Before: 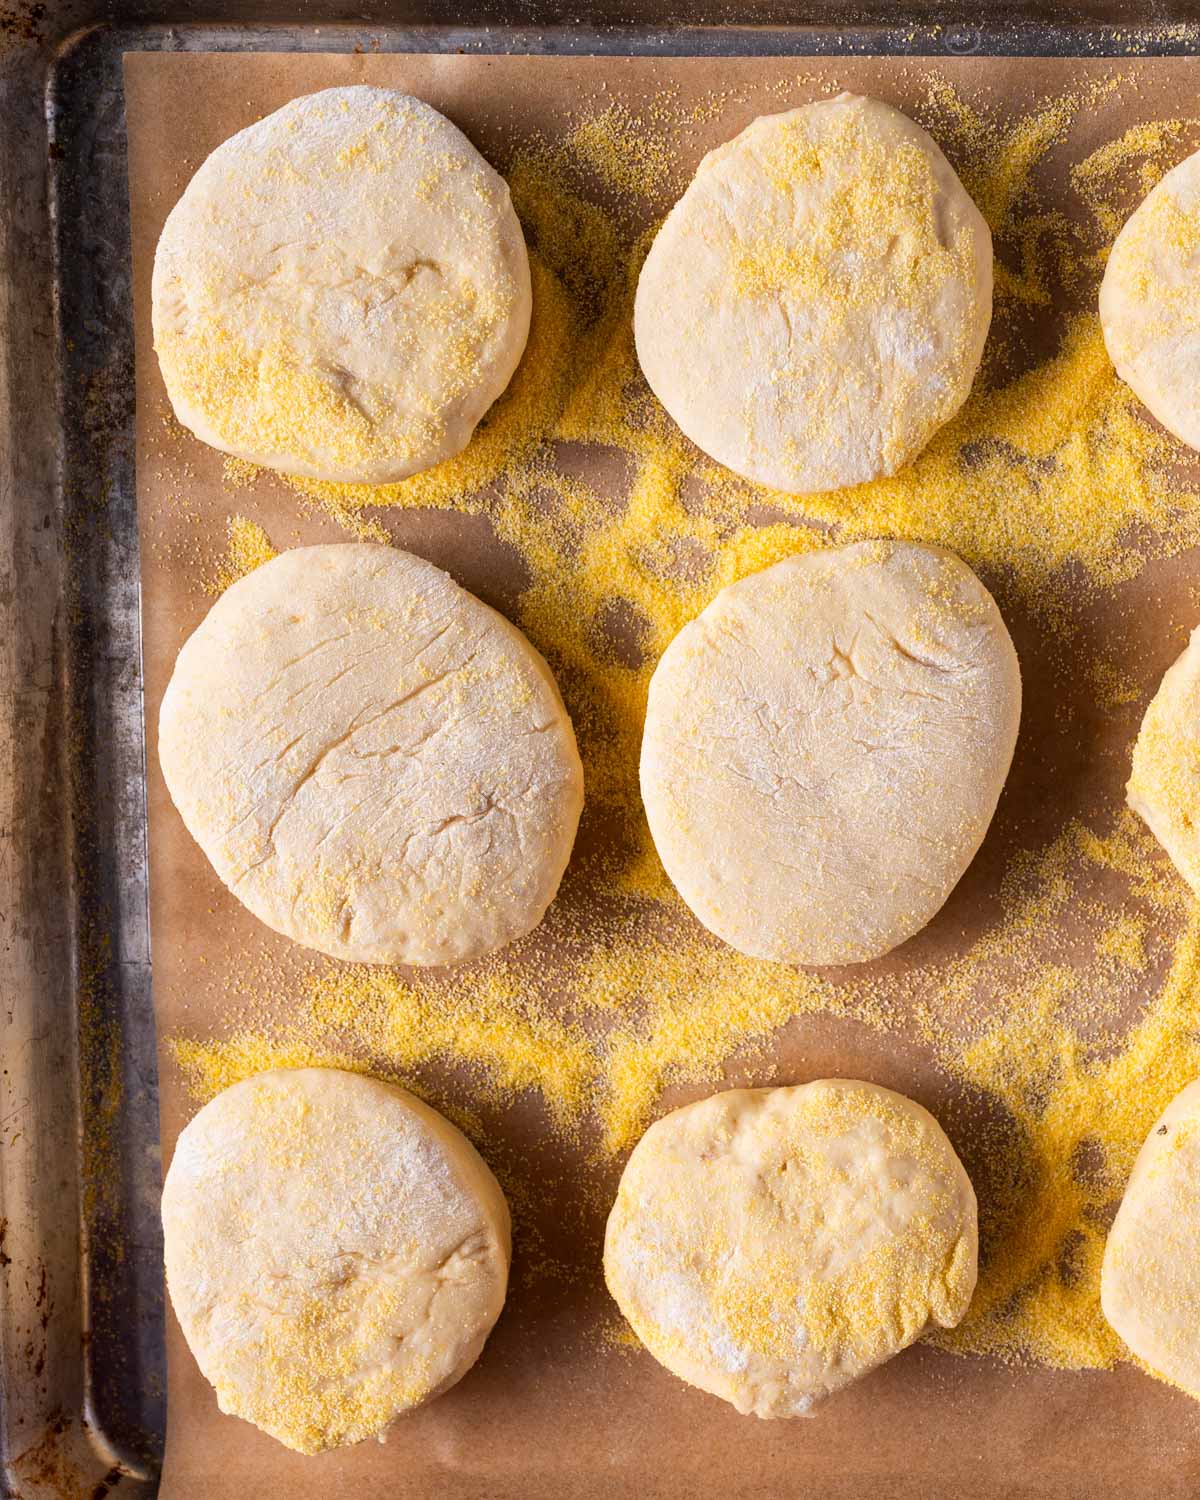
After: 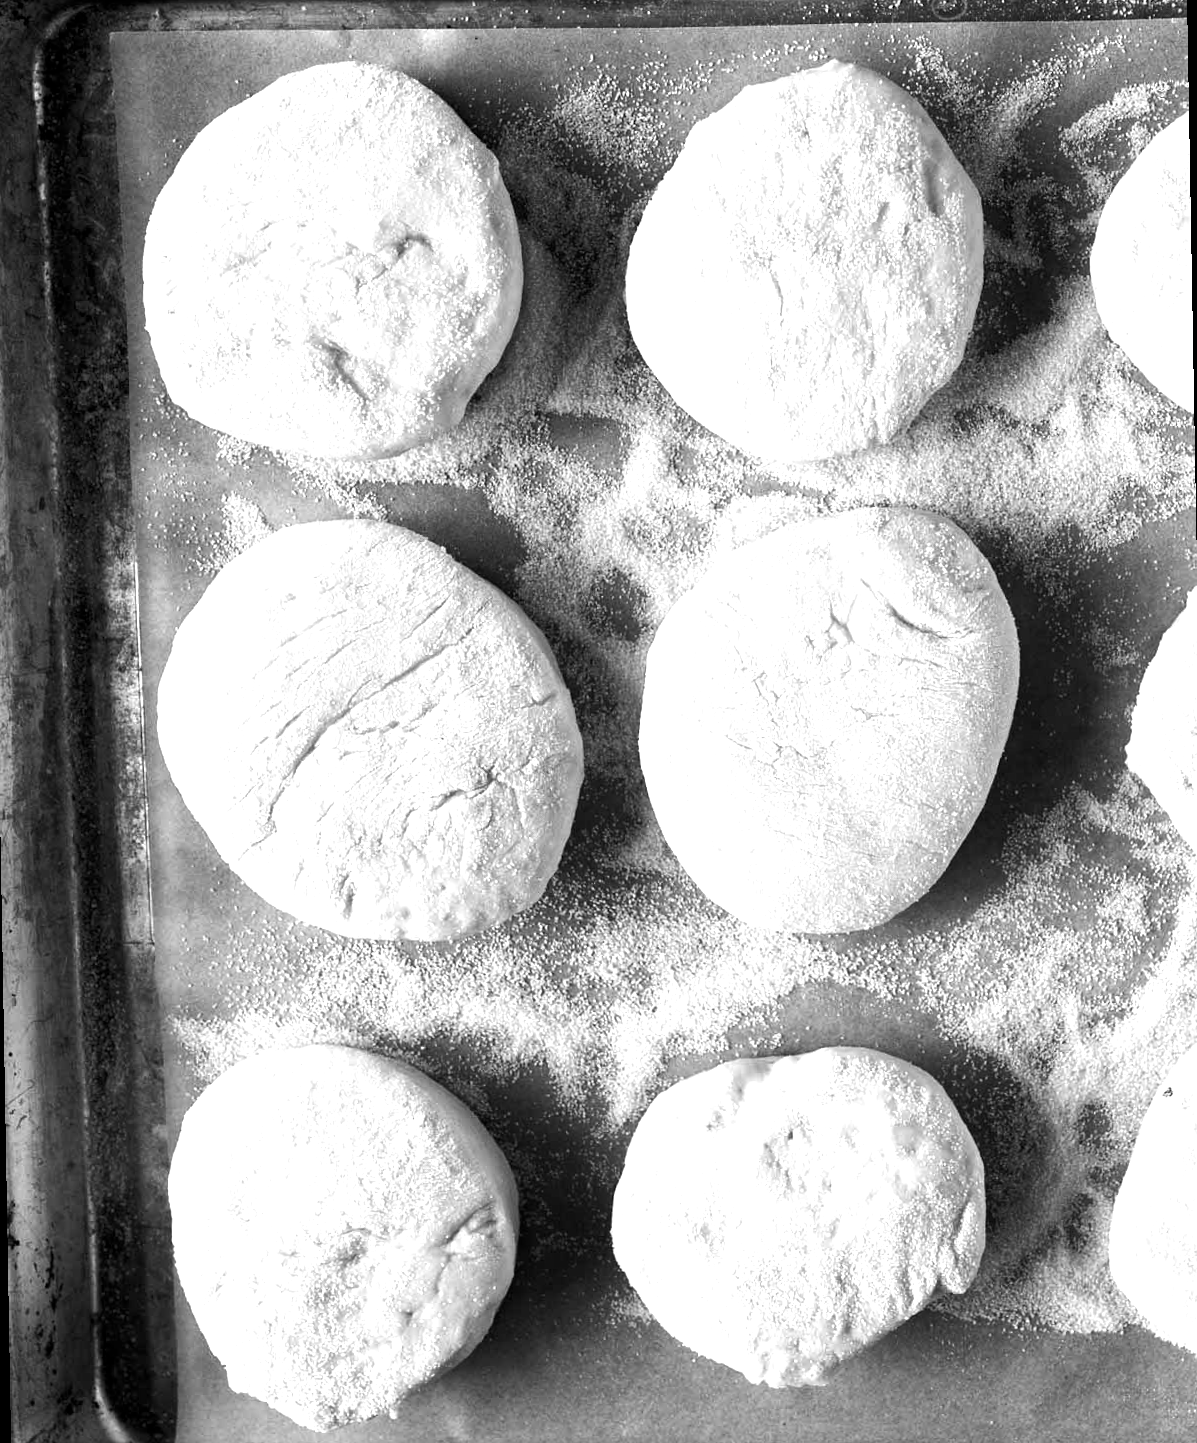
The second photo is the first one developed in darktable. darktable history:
color balance rgb: shadows lift › luminance -7.7%, shadows lift › chroma 2.13%, shadows lift › hue 165.27°, power › luminance -7.77%, power › chroma 1.1%, power › hue 215.88°, highlights gain › luminance 15.15%, highlights gain › chroma 7%, highlights gain › hue 125.57°, global offset › luminance -0.33%, global offset › chroma 0.11%, global offset › hue 165.27°, perceptual saturation grading › global saturation 24.42%, perceptual saturation grading › highlights -24.42%, perceptual saturation grading › mid-tones 24.42%, perceptual saturation grading › shadows 40%, perceptual brilliance grading › global brilliance -5%, perceptual brilliance grading › highlights 24.42%, perceptual brilliance grading › mid-tones 7%, perceptual brilliance grading › shadows -5%
monochrome: on, module defaults
rotate and perspective: rotation -1°, crop left 0.011, crop right 0.989, crop top 0.025, crop bottom 0.975
